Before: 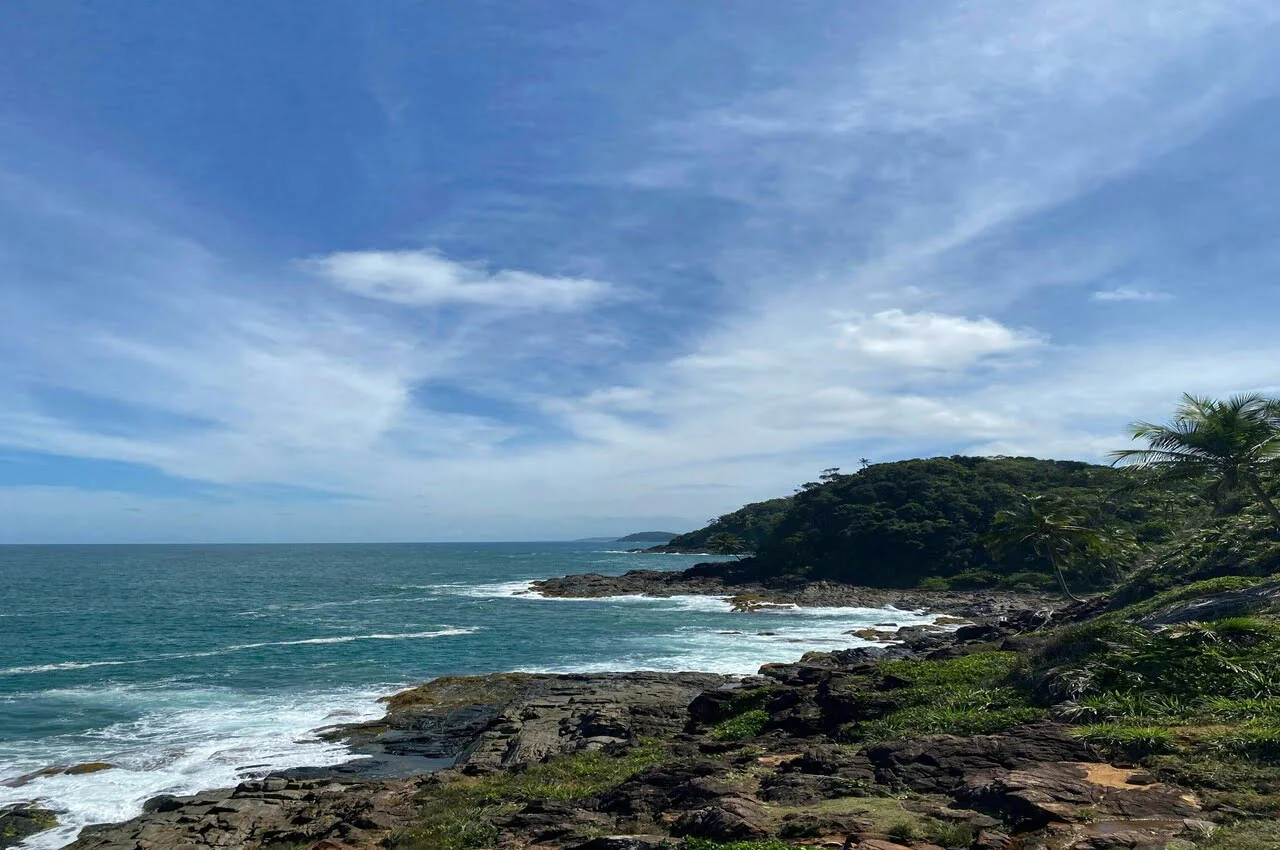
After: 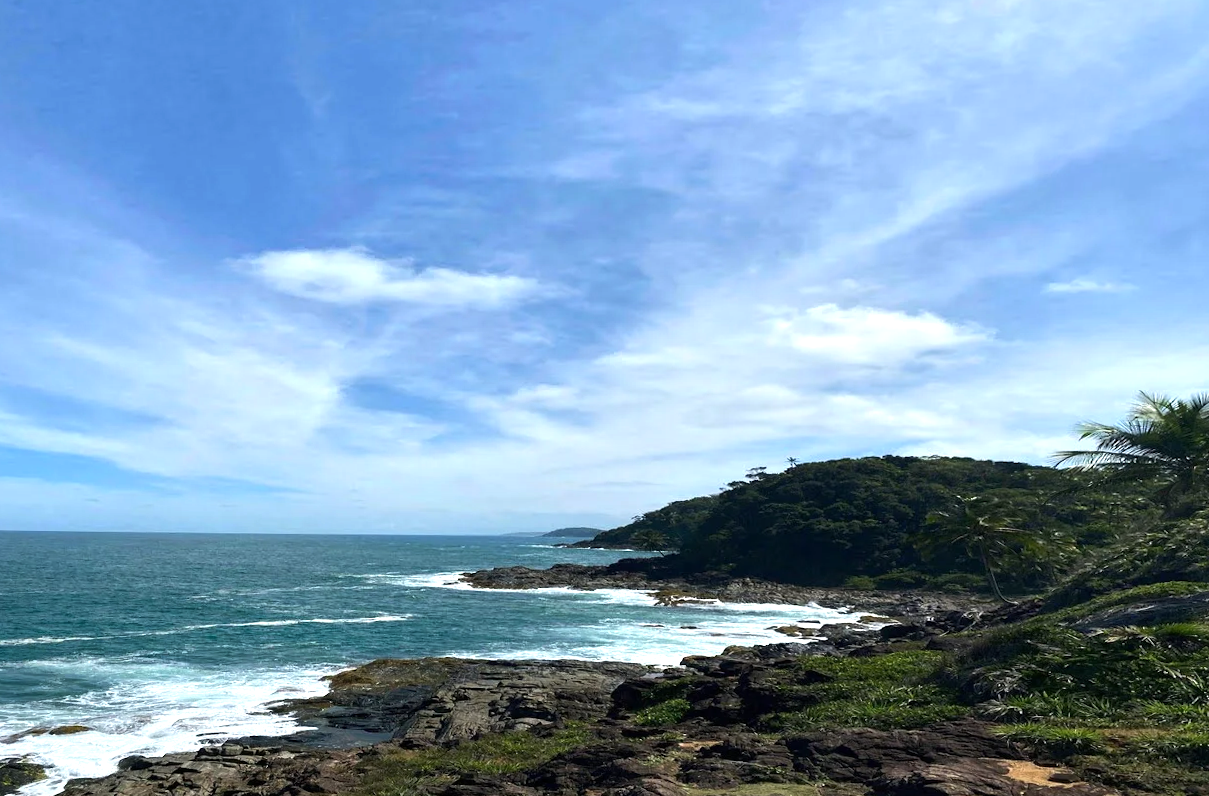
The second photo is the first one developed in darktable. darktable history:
tone equalizer: -8 EV 0.001 EV, -7 EV -0.002 EV, -6 EV 0.002 EV, -5 EV -0.03 EV, -4 EV -0.116 EV, -3 EV -0.169 EV, -2 EV 0.24 EV, -1 EV 0.702 EV, +0 EV 0.493 EV
rotate and perspective: rotation 0.062°, lens shift (vertical) 0.115, lens shift (horizontal) -0.133, crop left 0.047, crop right 0.94, crop top 0.061, crop bottom 0.94
